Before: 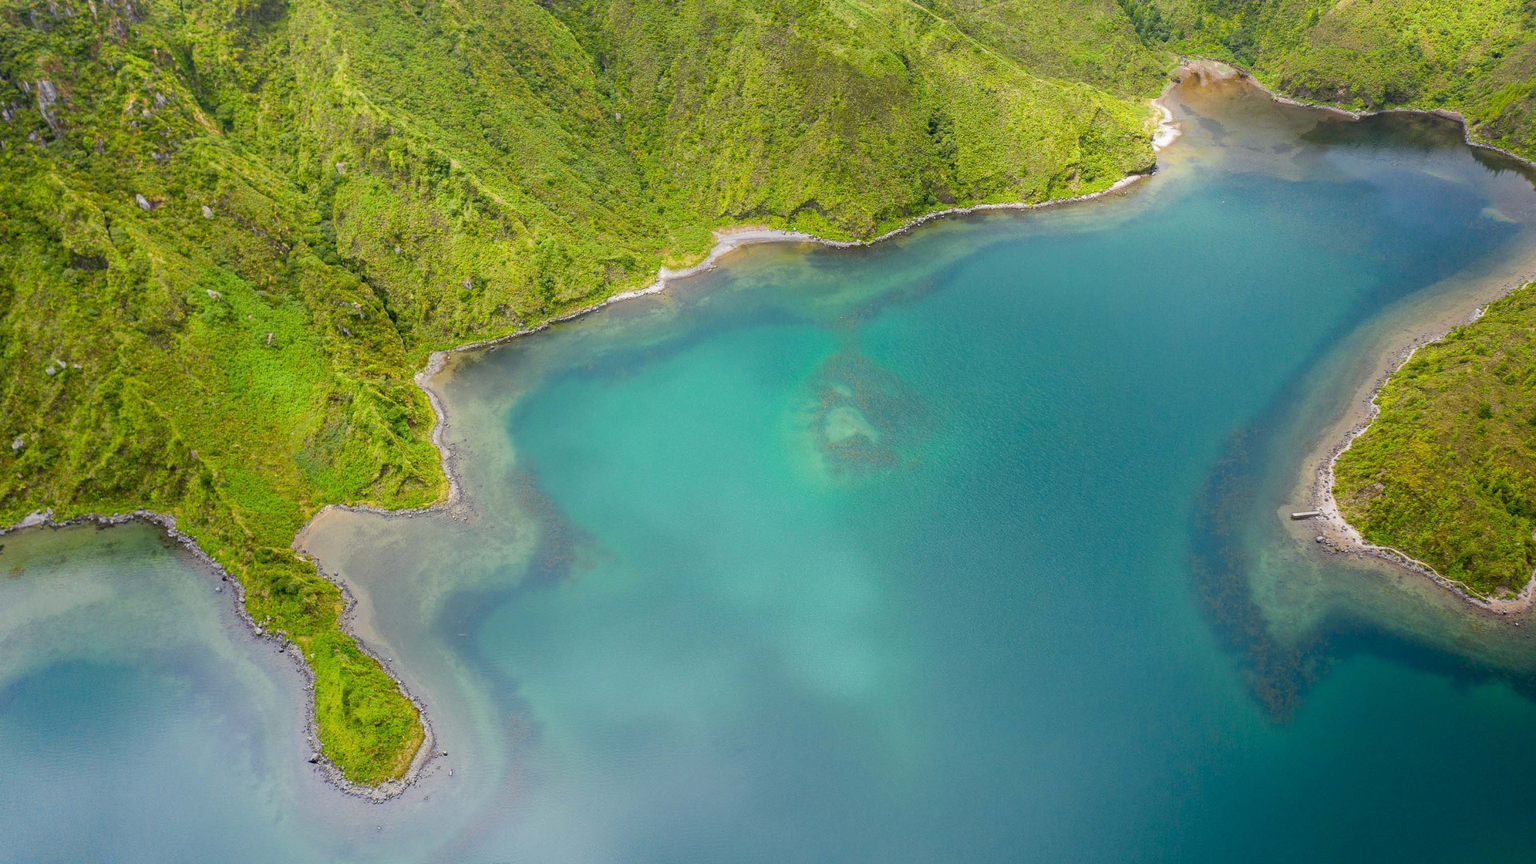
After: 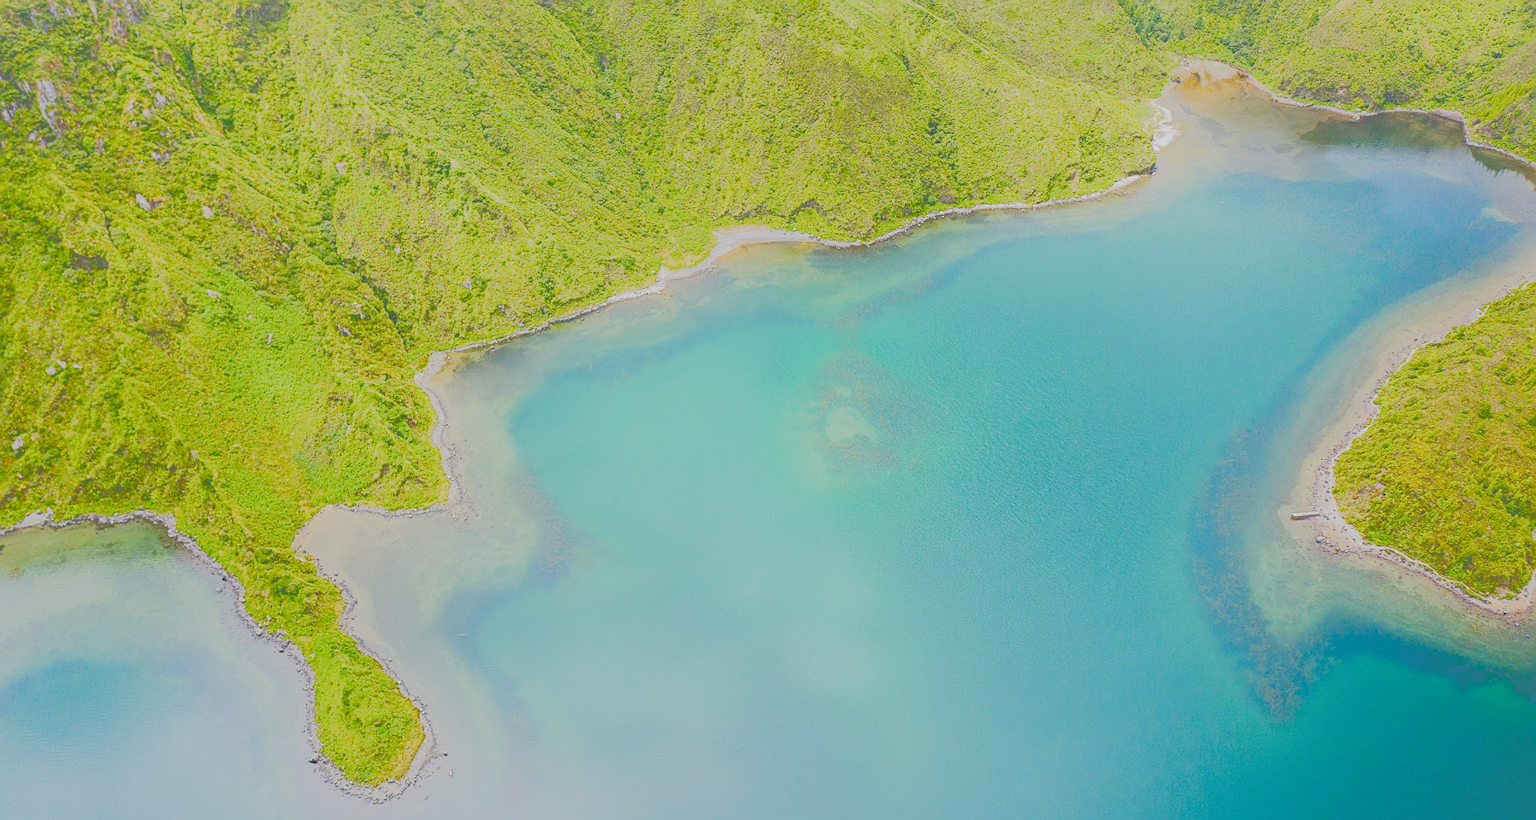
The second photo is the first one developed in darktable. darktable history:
shadows and highlights: shadows 36.4, highlights -27.6, soften with gaussian
tone curve: curves: ch0 [(0, 0) (0.003, 0.43) (0.011, 0.433) (0.025, 0.434) (0.044, 0.436) (0.069, 0.439) (0.1, 0.442) (0.136, 0.446) (0.177, 0.449) (0.224, 0.454) (0.277, 0.462) (0.335, 0.488) (0.399, 0.524) (0.468, 0.566) (0.543, 0.615) (0.623, 0.666) (0.709, 0.718) (0.801, 0.761) (0.898, 0.801) (1, 1)], color space Lab, independent channels, preserve colors none
crop and rotate: top 0.01%, bottom 5.033%
color correction: highlights b* -0.003, saturation 0.991
exposure: black level correction 0.001, exposure 1 EV, compensate exposure bias true, compensate highlight preservation false
contrast brightness saturation: contrast 0.043, saturation 0.071
filmic rgb: black relative exposure -7.21 EV, white relative exposure 5.36 EV, hardness 3.03, add noise in highlights 0.001, preserve chrominance no, color science v3 (2019), use custom middle-gray values true, iterations of high-quality reconstruction 0, contrast in highlights soft
sharpen: amount 0.491
